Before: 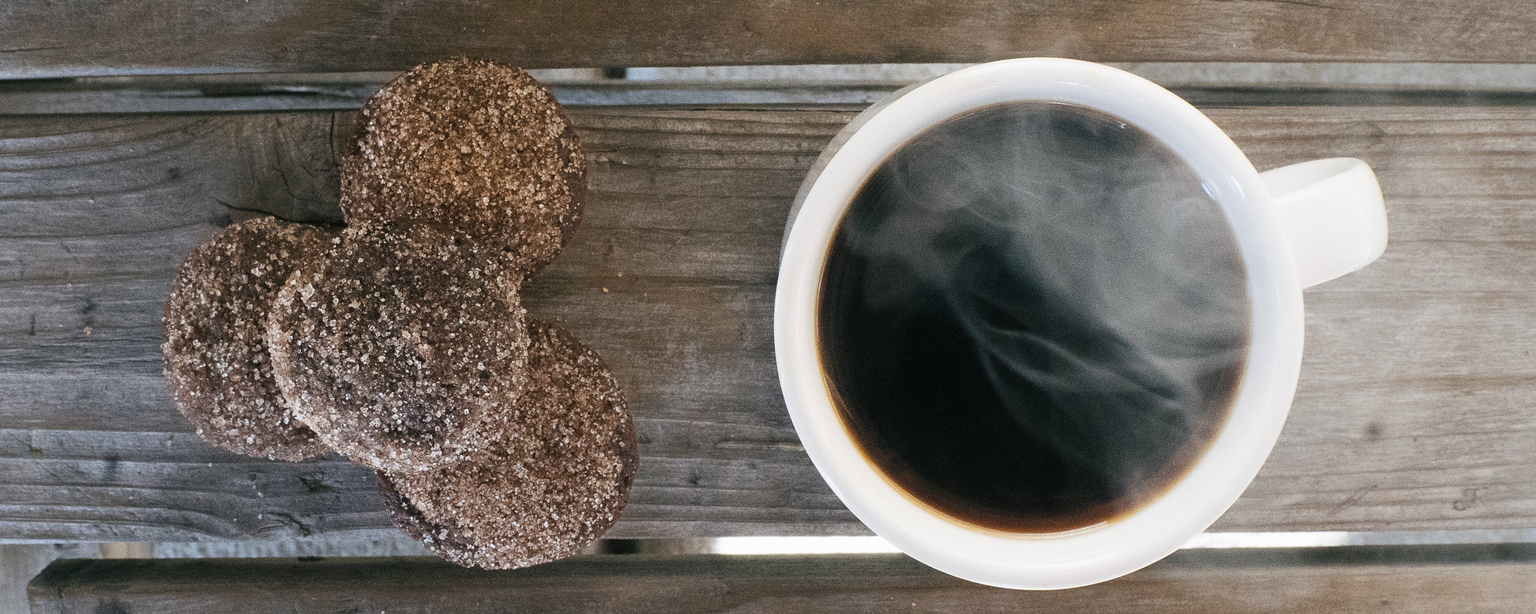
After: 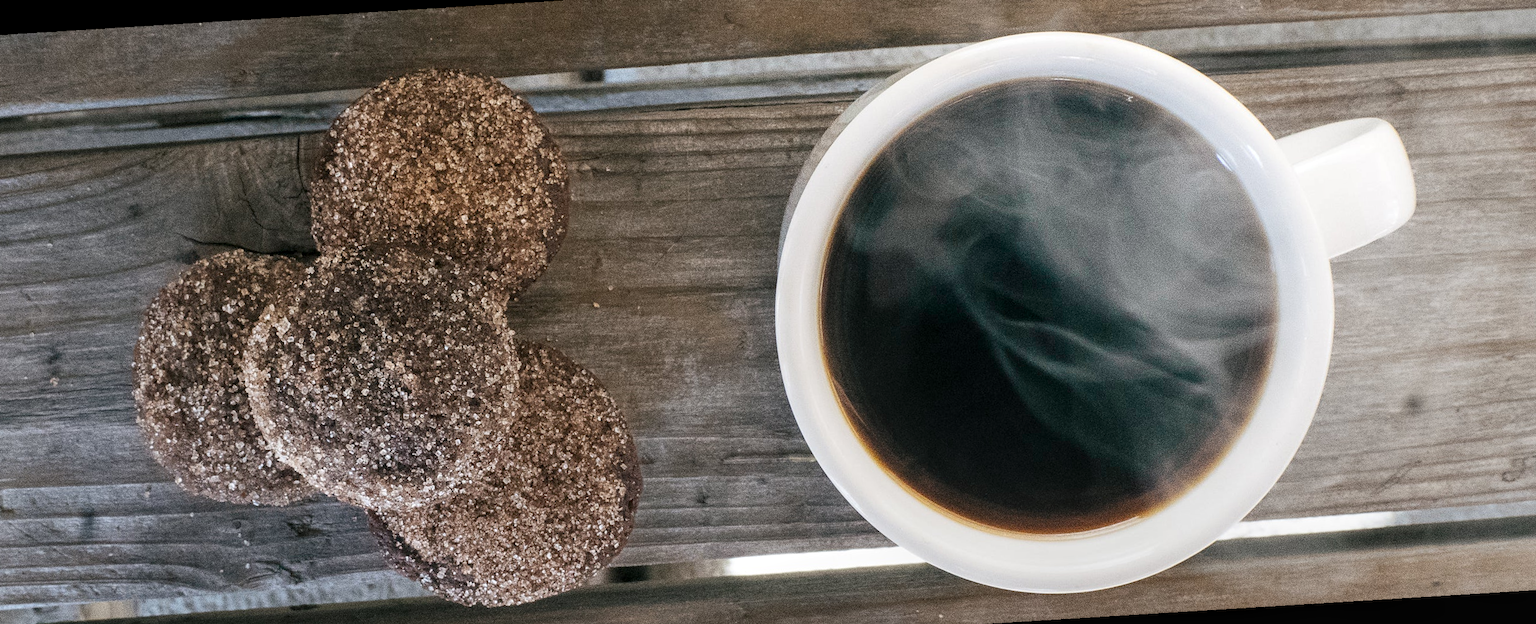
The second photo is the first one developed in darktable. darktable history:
color zones: curves: ch0 [(0.25, 0.5) (0.423, 0.5) (0.443, 0.5) (0.521, 0.756) (0.568, 0.5) (0.576, 0.5) (0.75, 0.5)]; ch1 [(0.25, 0.5) (0.423, 0.5) (0.443, 0.5) (0.539, 0.873) (0.624, 0.565) (0.631, 0.5) (0.75, 0.5)]
local contrast: on, module defaults
tone equalizer: -7 EV 0.13 EV, smoothing diameter 25%, edges refinement/feathering 10, preserve details guided filter
rotate and perspective: rotation -3.52°, crop left 0.036, crop right 0.964, crop top 0.081, crop bottom 0.919
